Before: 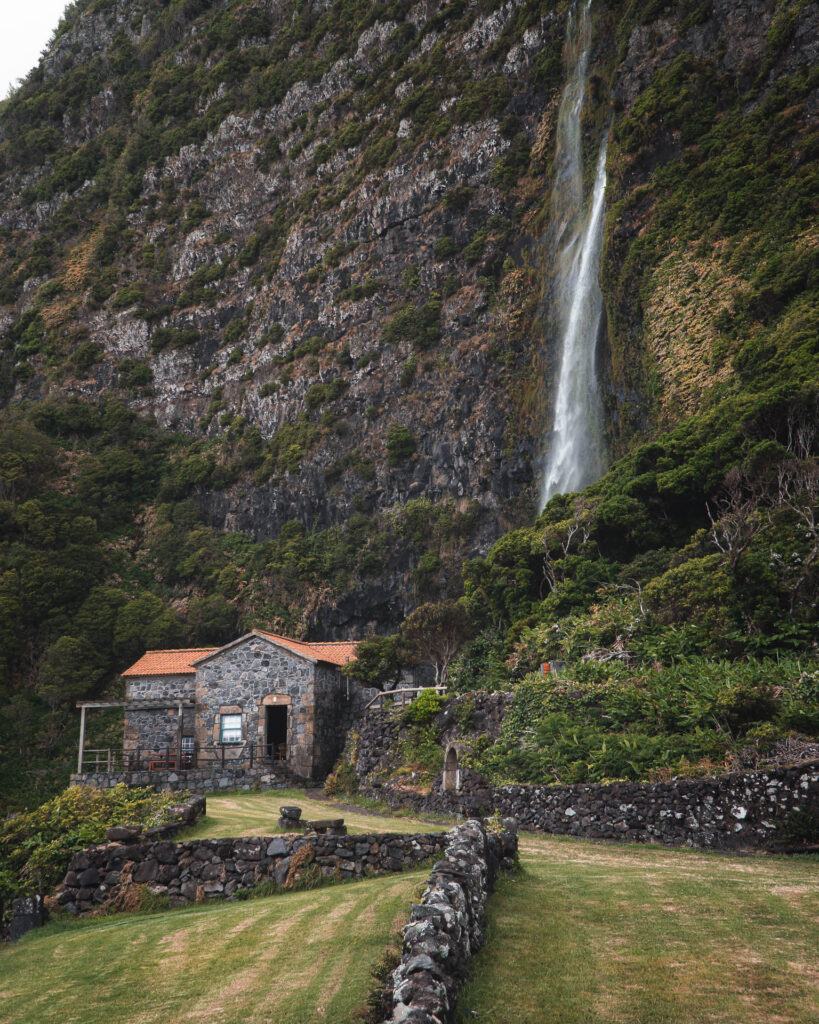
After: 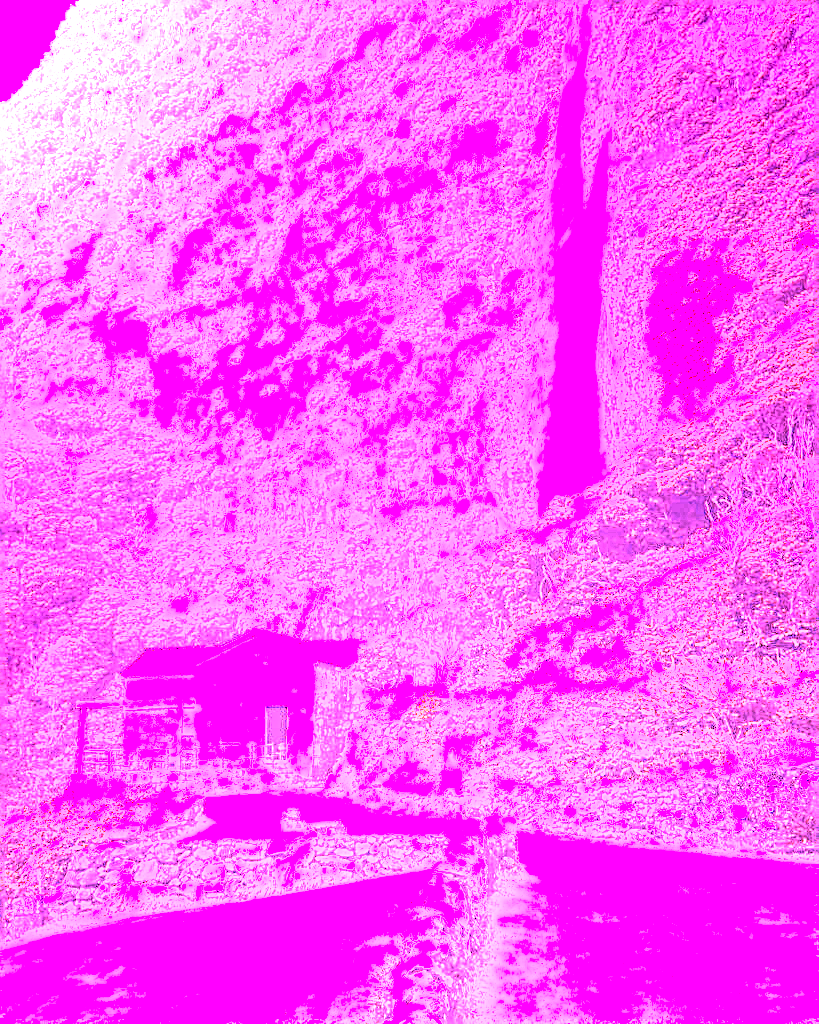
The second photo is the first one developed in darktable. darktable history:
white balance: red 8, blue 8
exposure: exposure 0.64 EV, compensate highlight preservation false
sharpen: on, module defaults
local contrast: detail 130%
